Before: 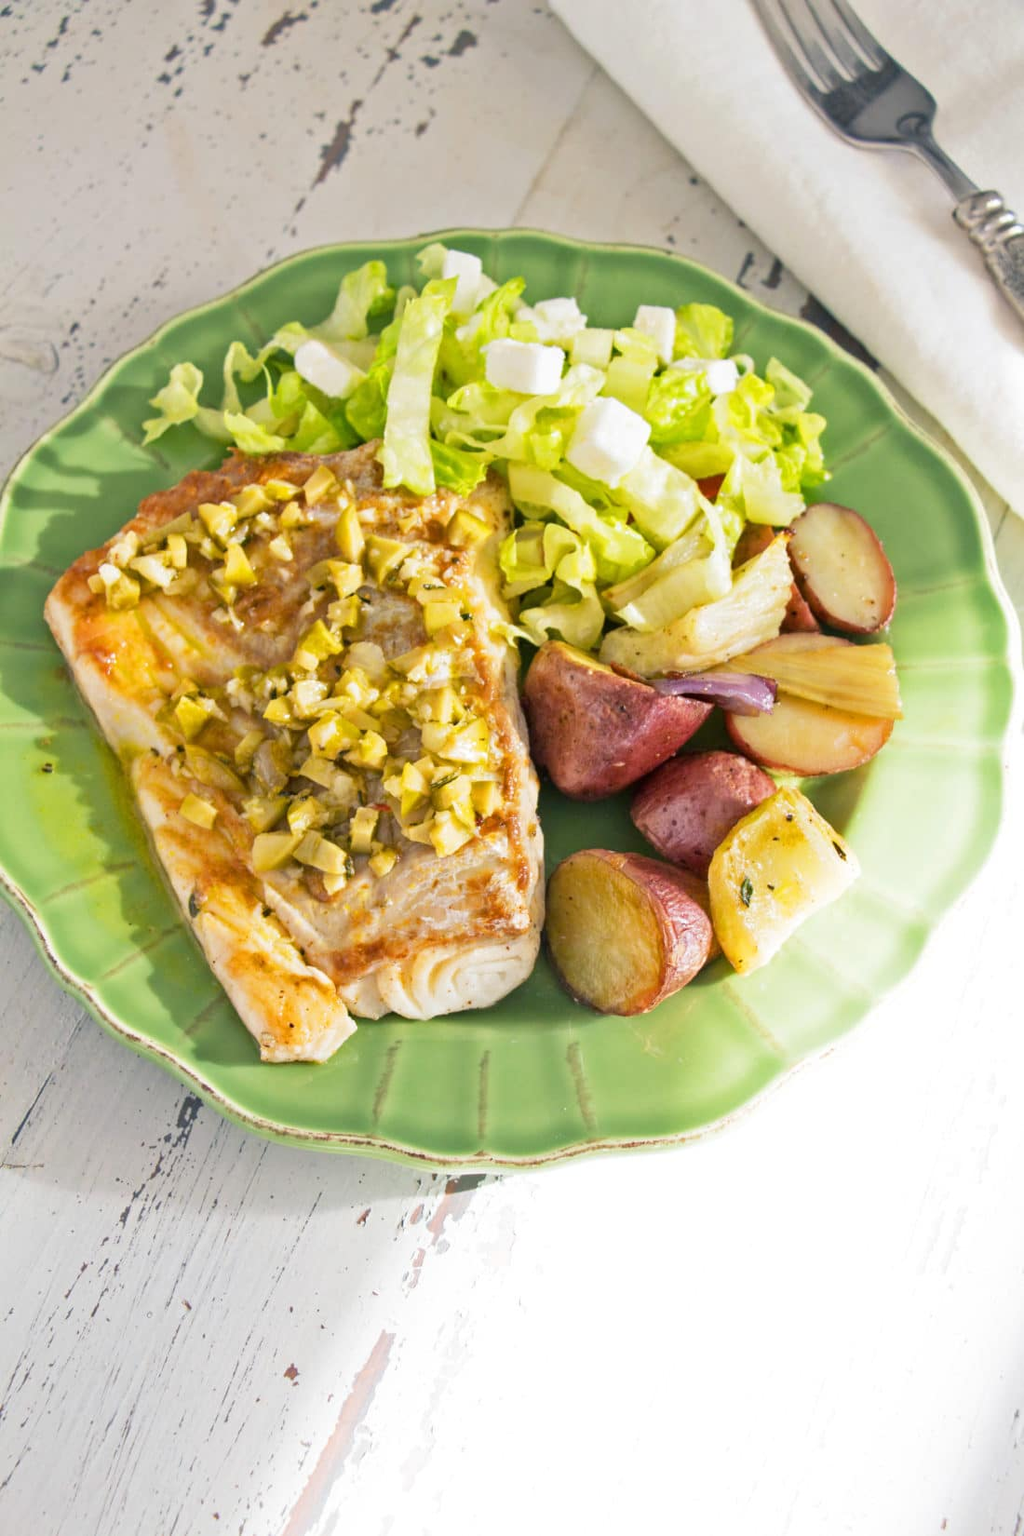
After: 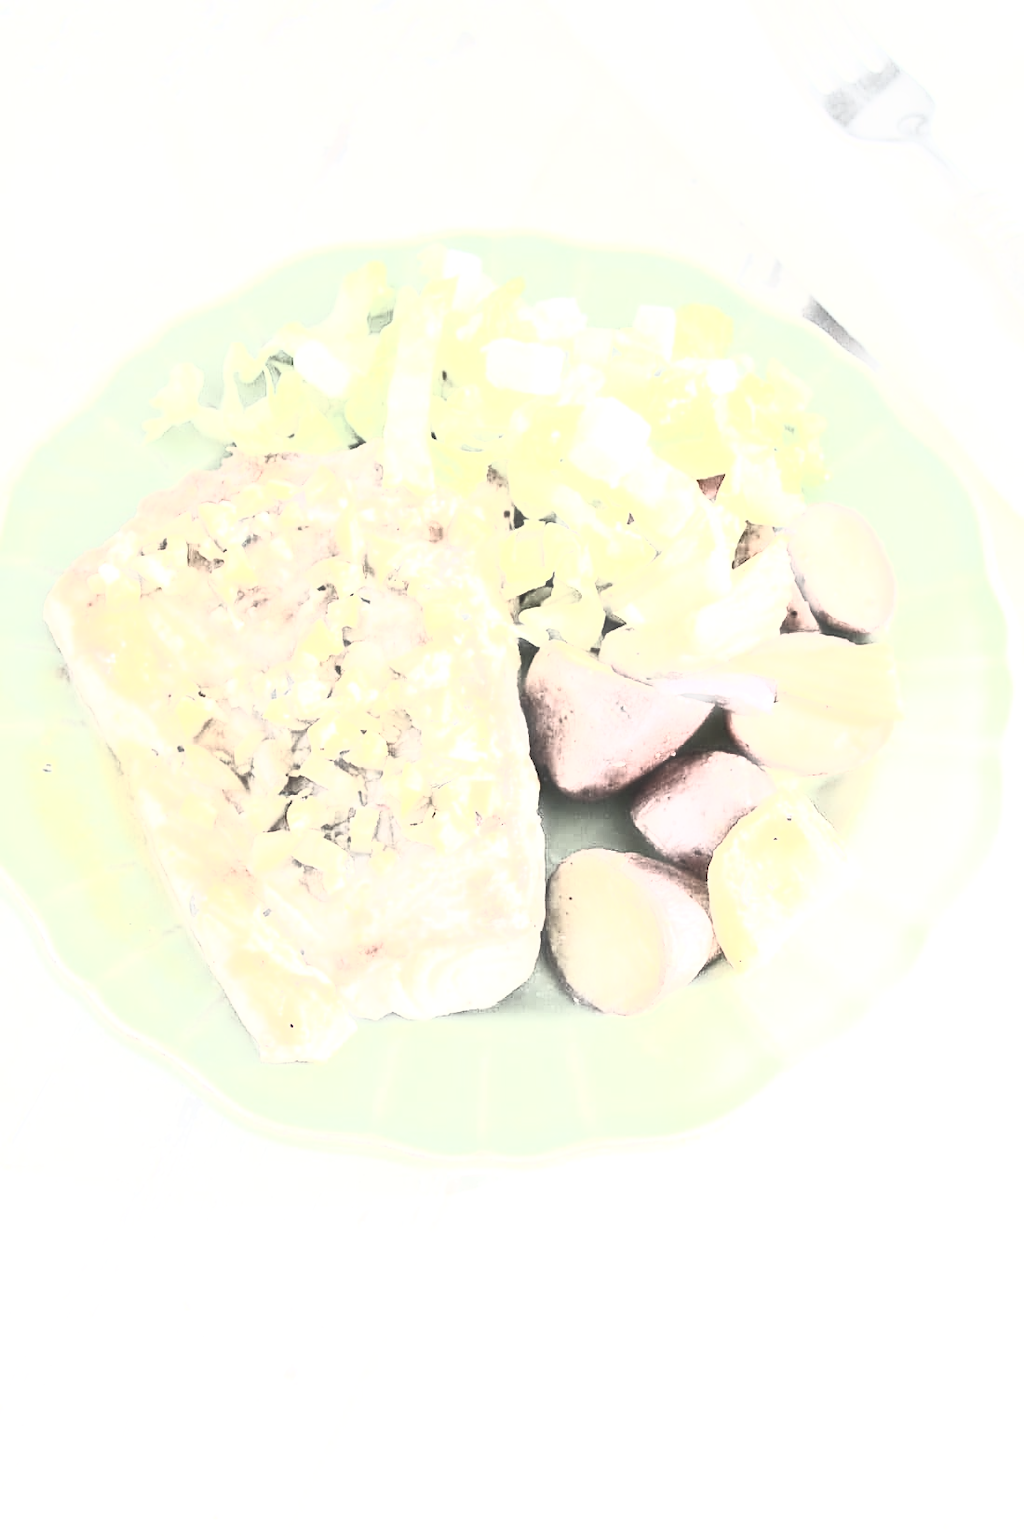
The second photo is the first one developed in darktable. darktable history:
sharpen: on, module defaults
exposure: black level correction 0, exposure 0.877 EV, compensate exposure bias true, compensate highlight preservation false
haze removal: strength -0.9, distance 0.225, compatibility mode true, adaptive false
color correction: saturation 0.2
contrast brightness saturation: contrast 1, brightness 1, saturation 1
